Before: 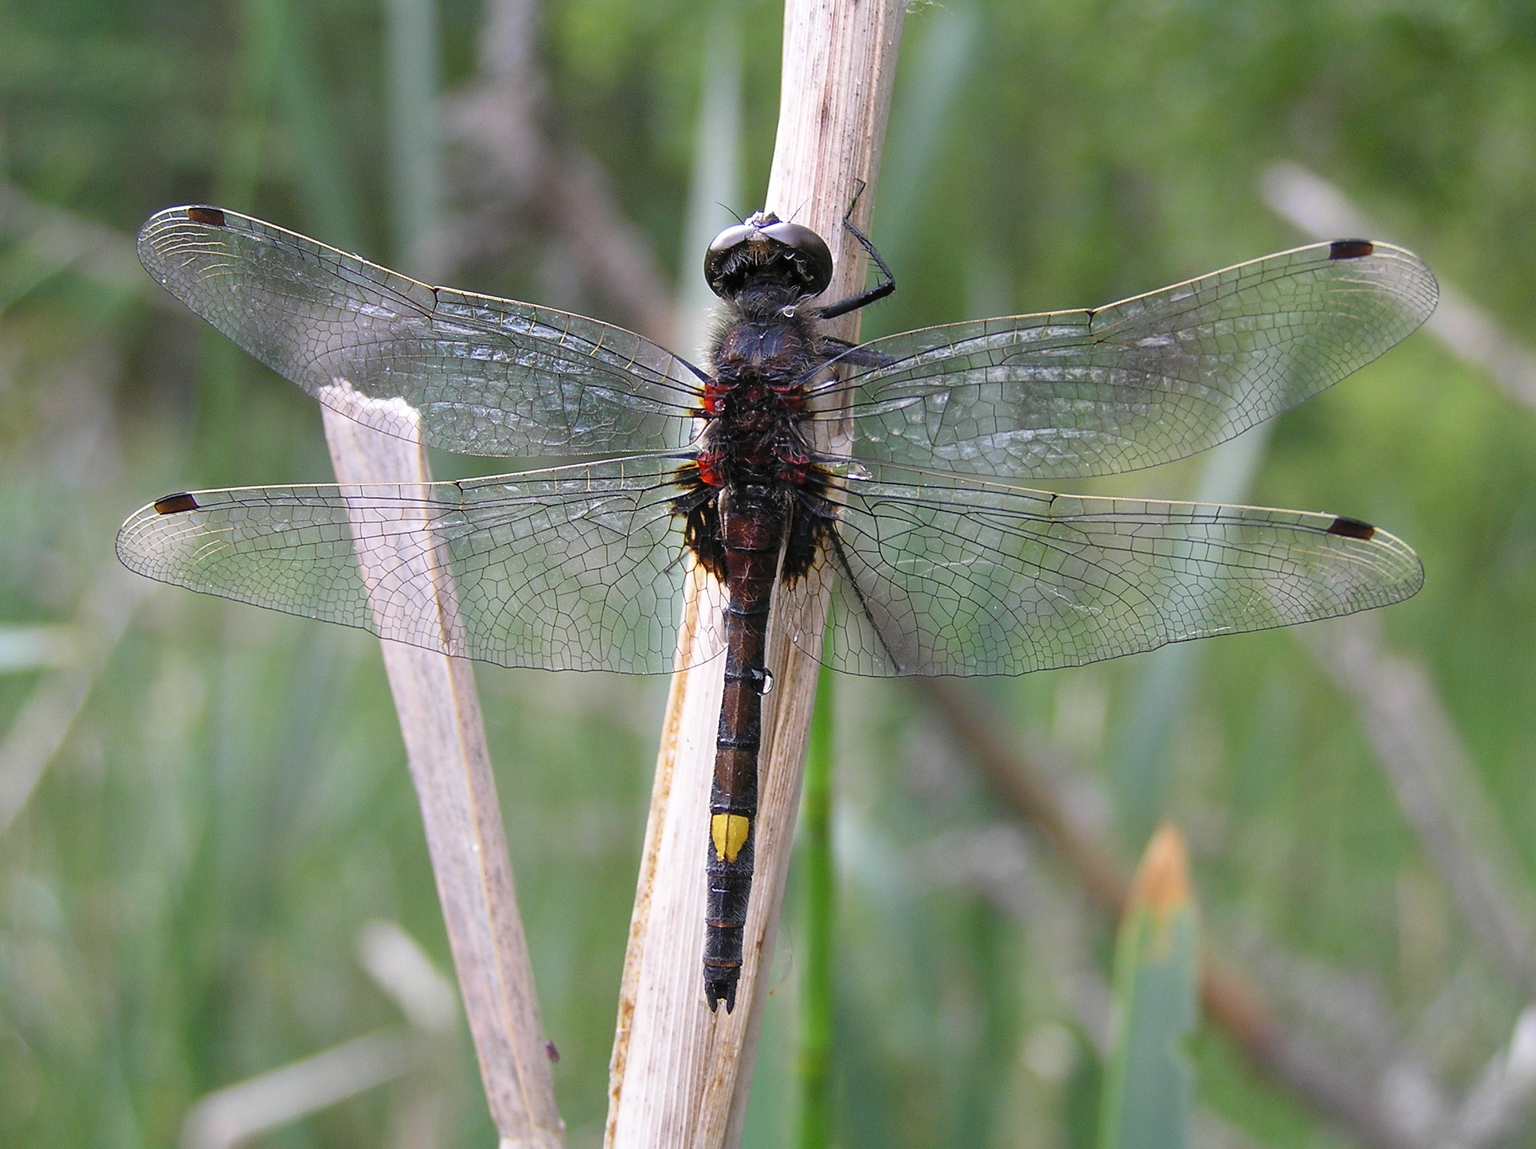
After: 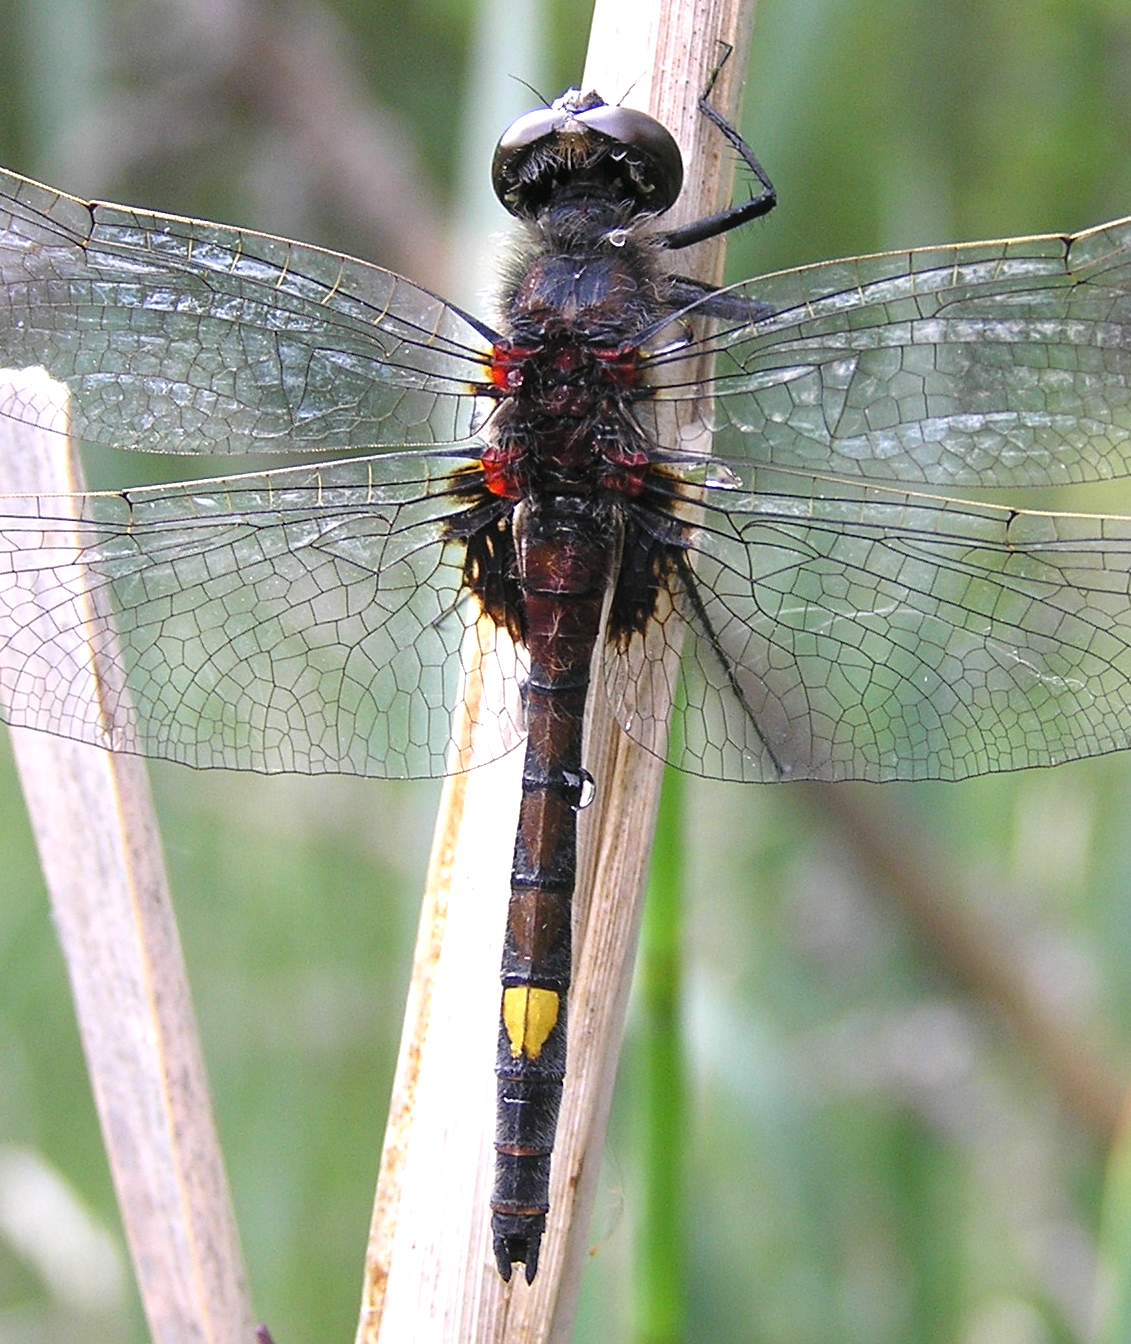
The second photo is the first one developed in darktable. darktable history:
exposure: black level correction 0, exposure 0.5 EV, compensate exposure bias true, compensate highlight preservation false
crop and rotate: angle 0.02°, left 24.353%, top 13.219%, right 26.156%, bottom 8.224%
